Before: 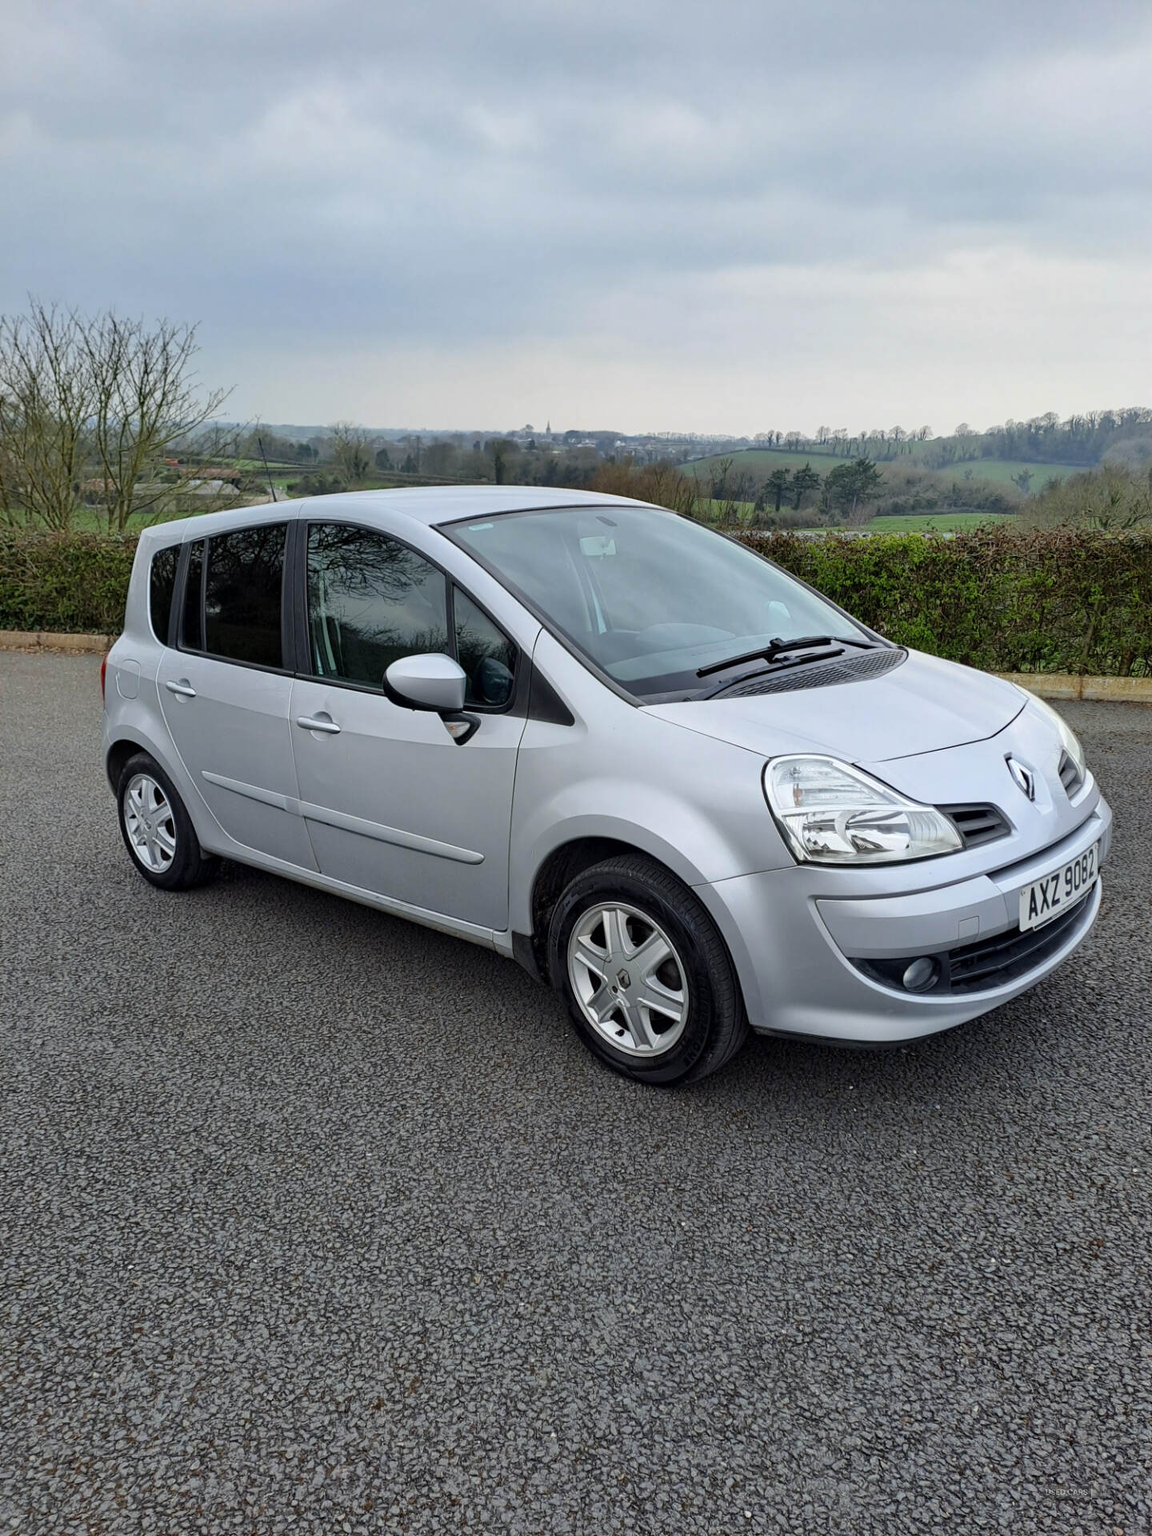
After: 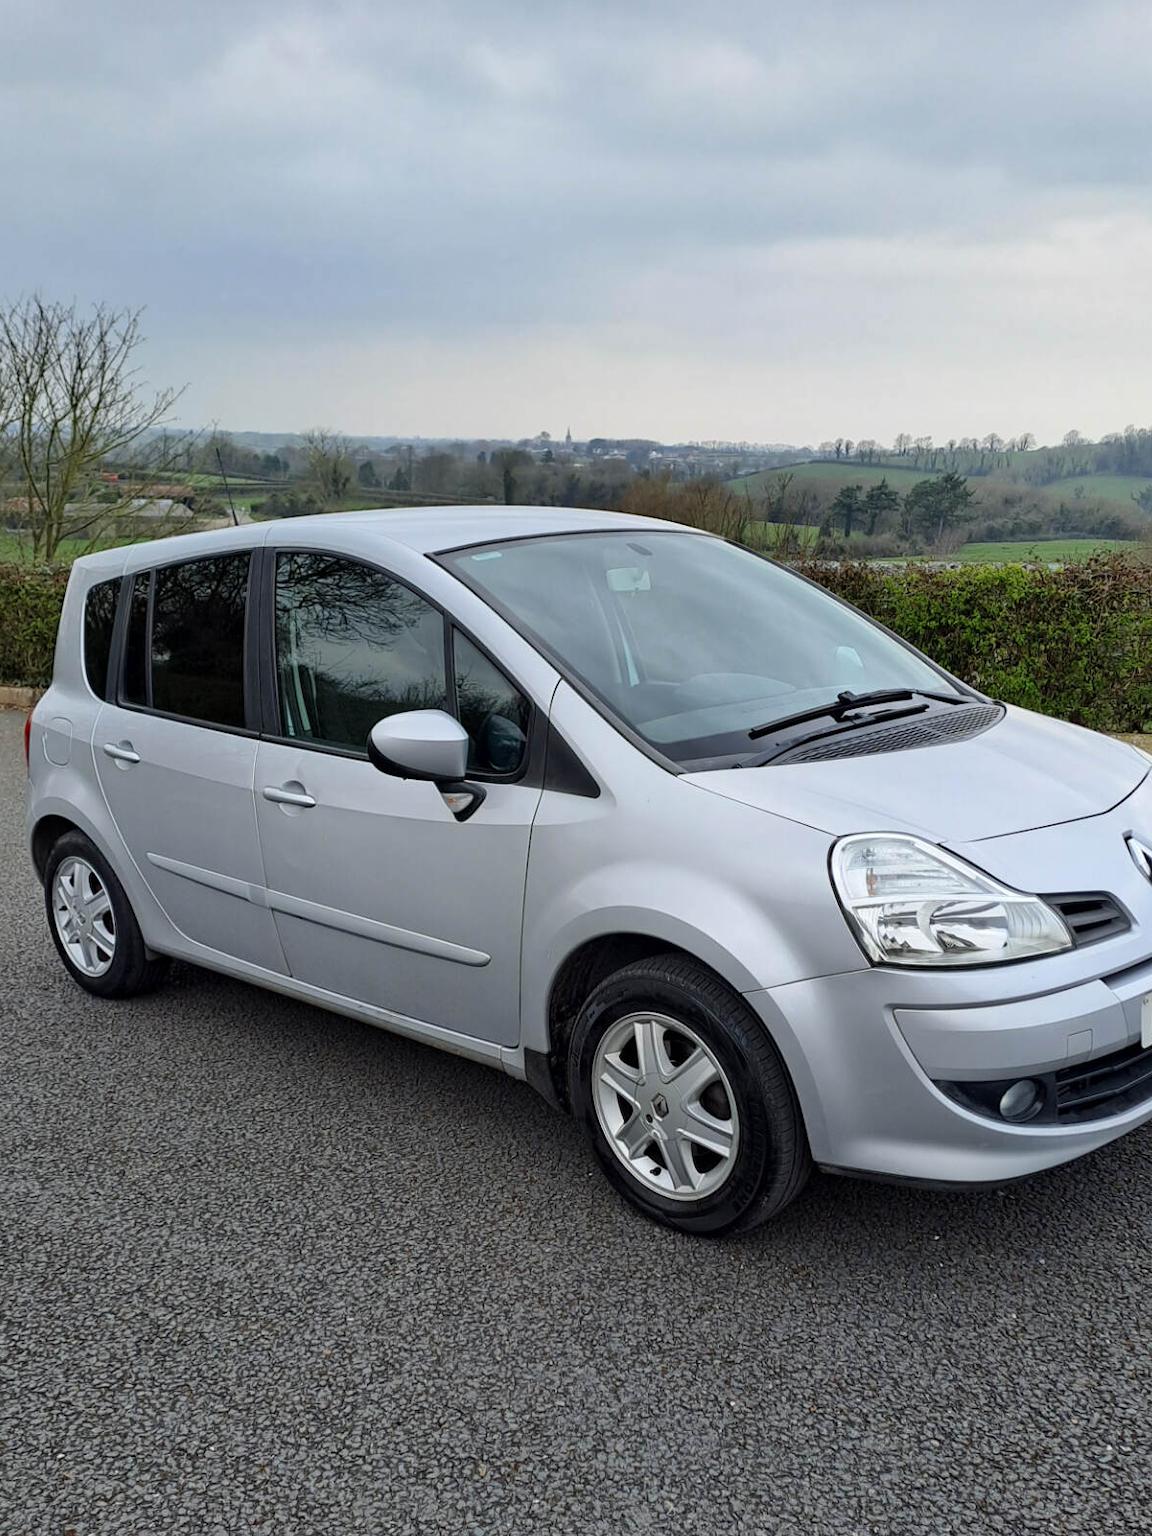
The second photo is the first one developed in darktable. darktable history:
crop and rotate: left 7.044%, top 4.544%, right 10.627%, bottom 13.171%
